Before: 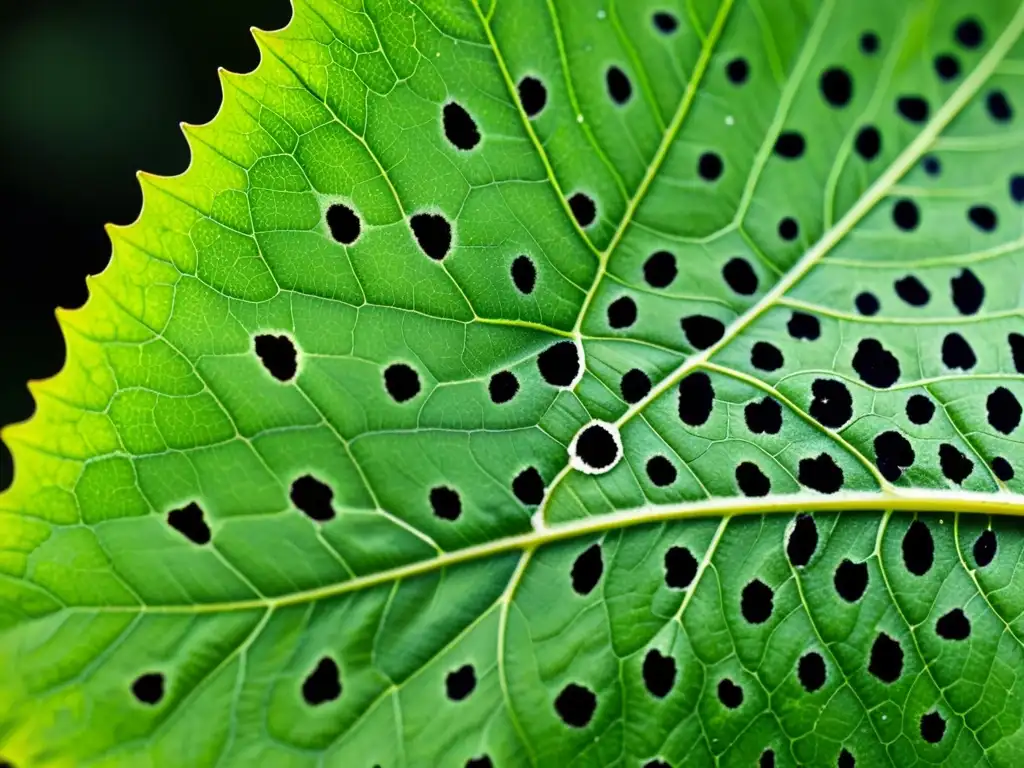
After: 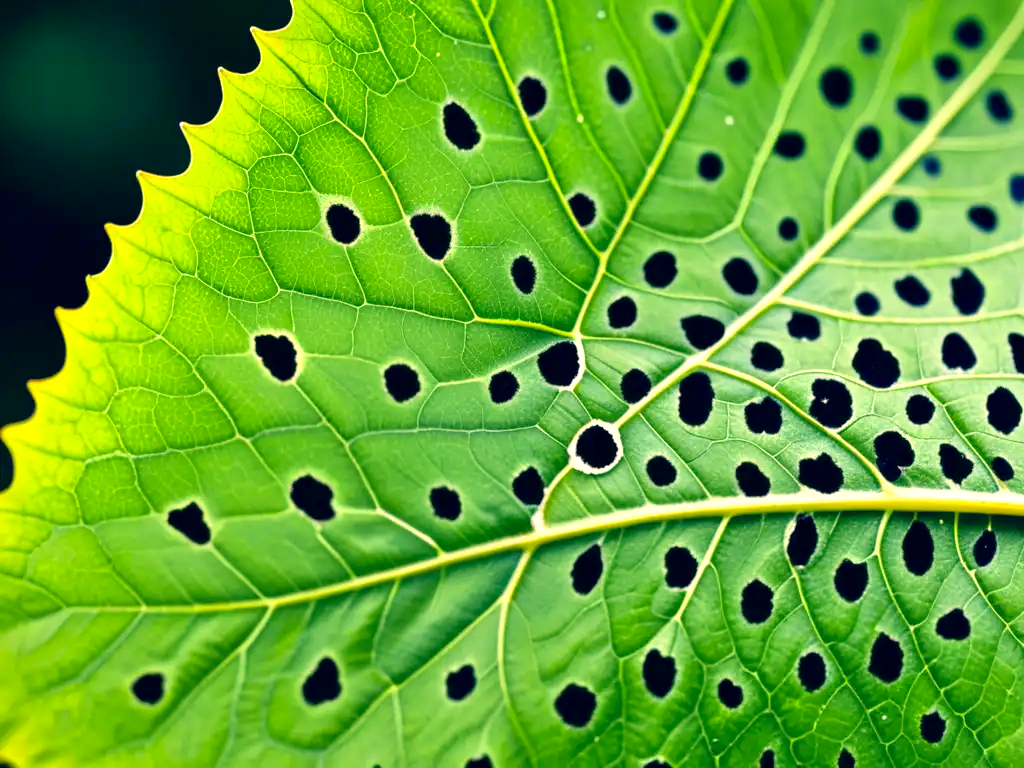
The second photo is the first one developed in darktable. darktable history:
tone equalizer: -8 EV -0.001 EV, -7 EV 0.004 EV, -6 EV -0.037 EV, -5 EV 0.014 EV, -4 EV -0.011 EV, -3 EV 0.034 EV, -2 EV -0.044 EV, -1 EV -0.312 EV, +0 EV -0.595 EV
color correction: highlights a* 10.26, highlights b* 14.39, shadows a* -10.11, shadows b* -14.95
exposure: black level correction 0.001, exposure 1 EV, compensate highlight preservation false
